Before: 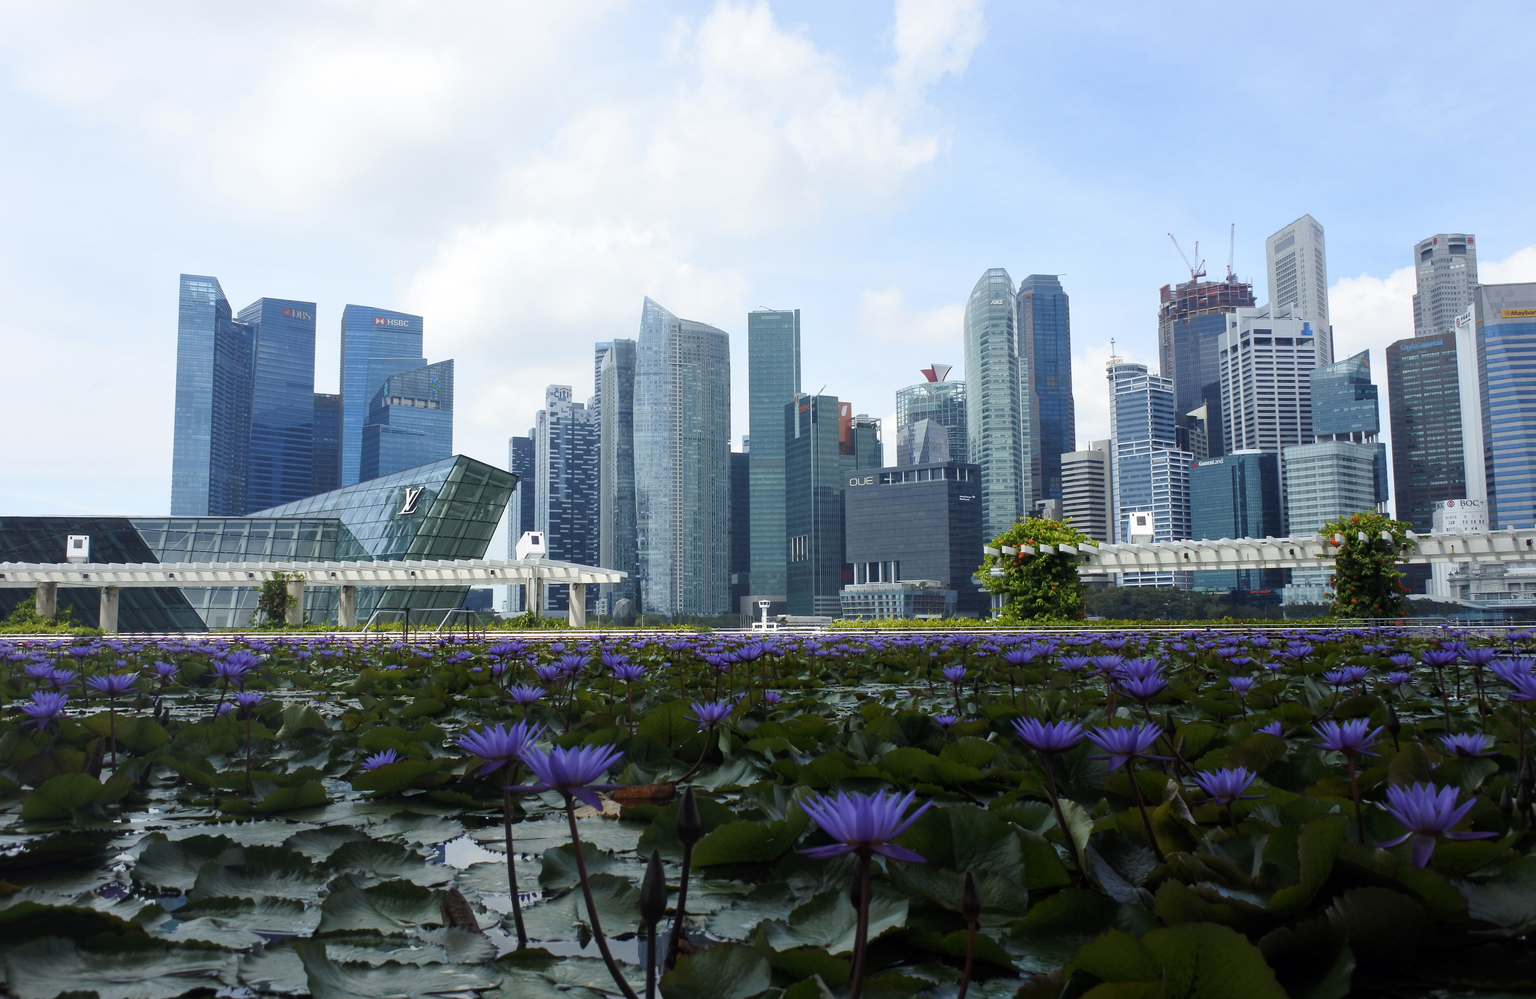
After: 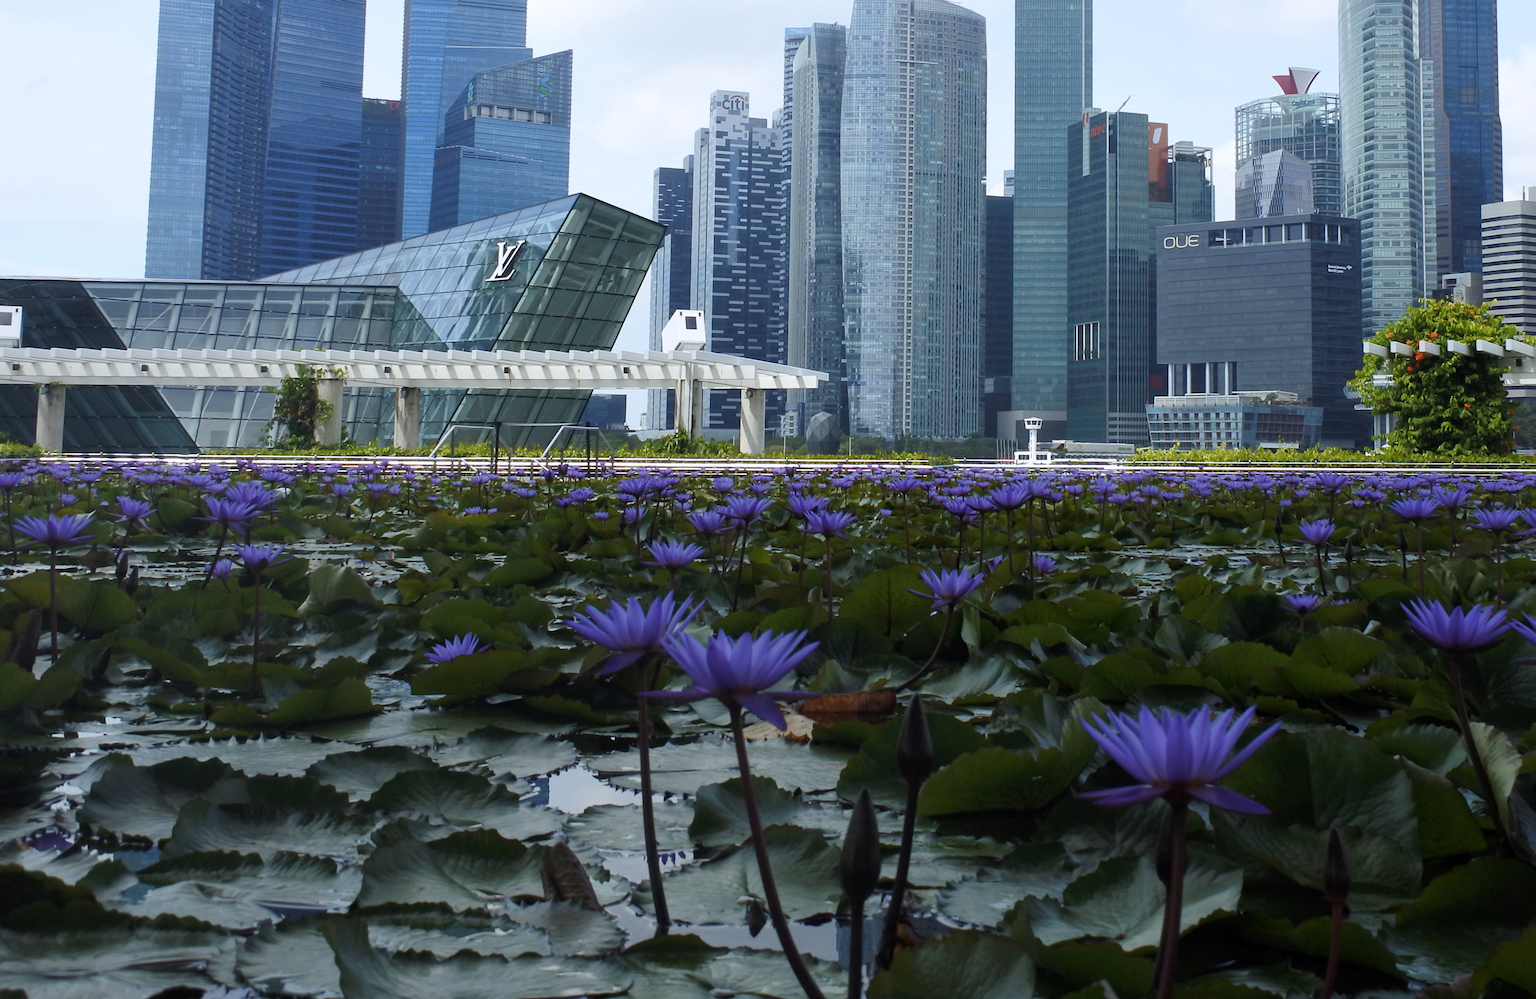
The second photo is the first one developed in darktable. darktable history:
color balance rgb: global vibrance 1%, saturation formula JzAzBz (2021)
crop and rotate: angle -0.82°, left 3.85%, top 31.828%, right 27.992%
white balance: red 0.983, blue 1.036
